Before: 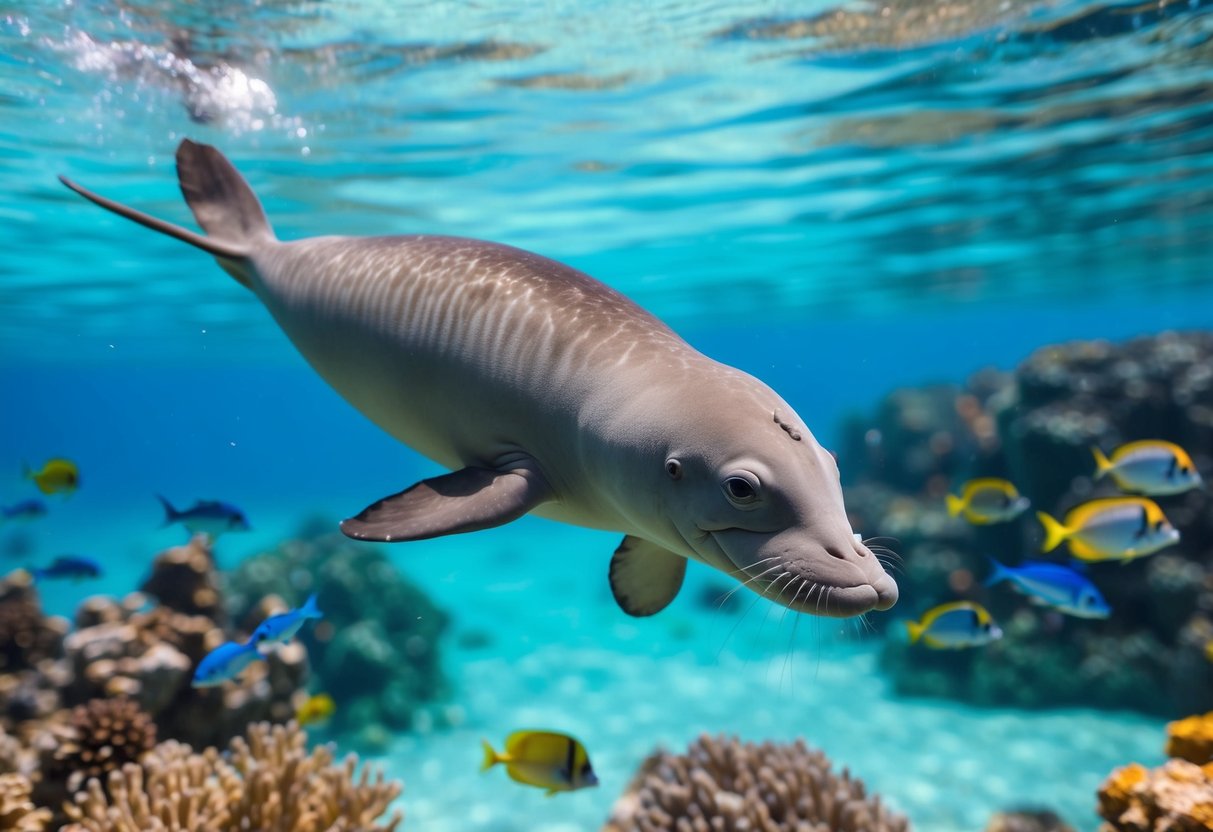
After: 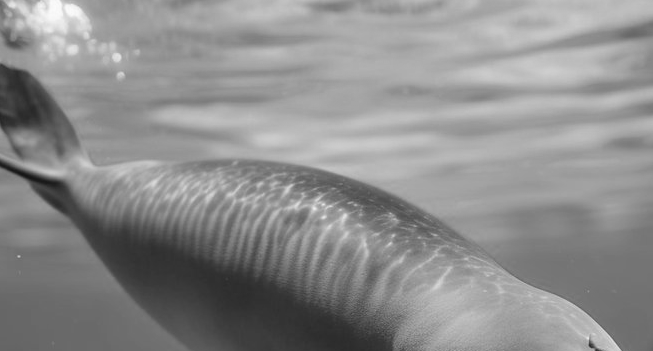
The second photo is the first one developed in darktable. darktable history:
crop: left 15.306%, top 9.065%, right 30.789%, bottom 48.638%
tone equalizer: on, module defaults
monochrome: a 16.06, b 15.48, size 1
